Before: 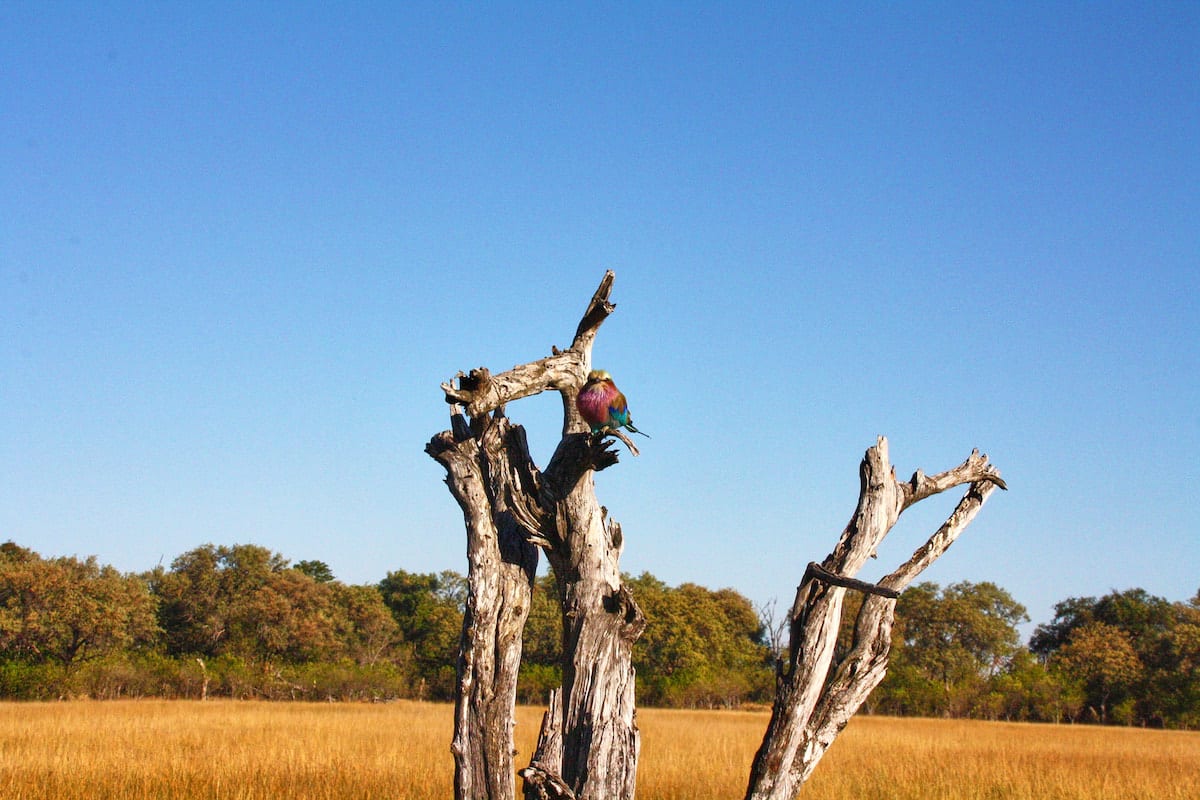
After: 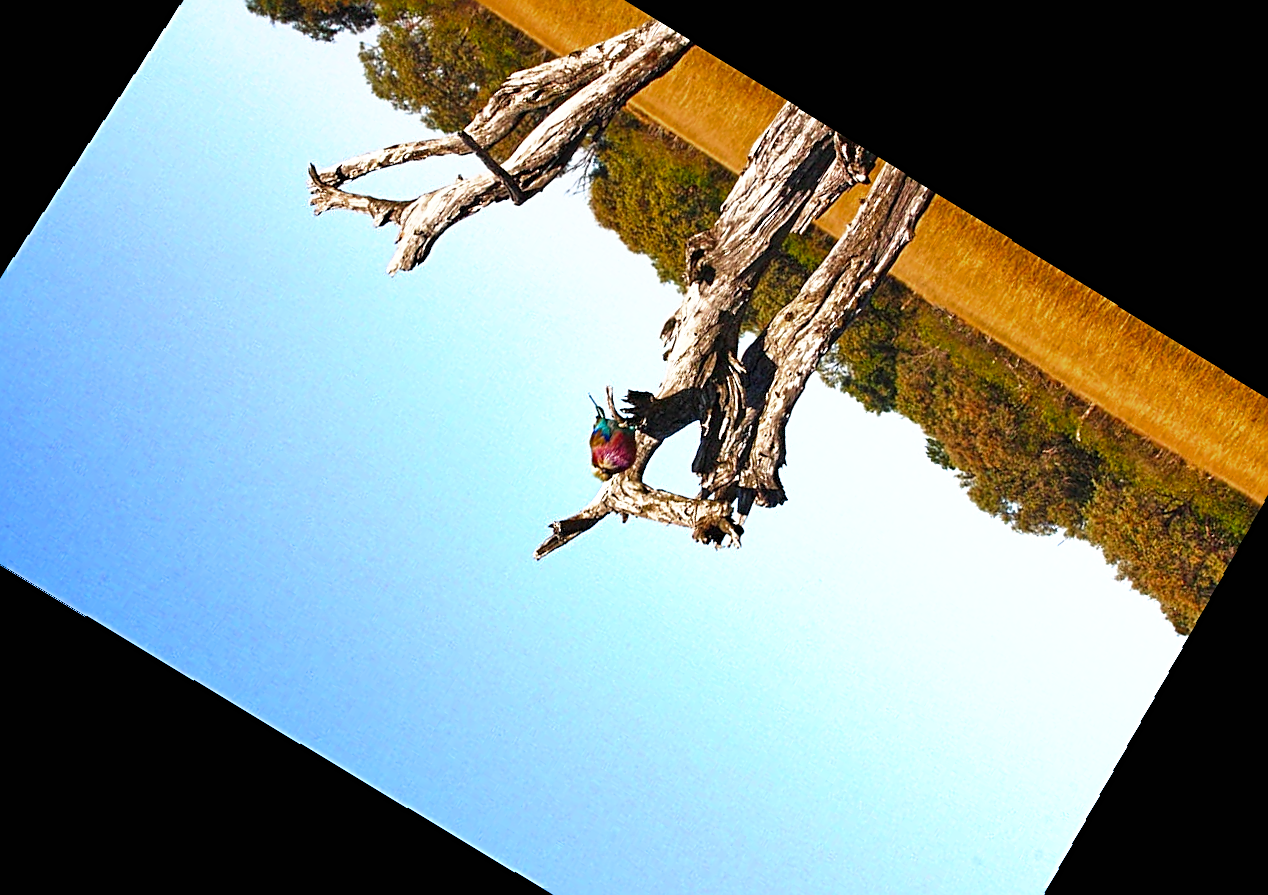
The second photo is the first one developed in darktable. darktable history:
crop and rotate: angle 148.68°, left 9.111%, top 15.603%, right 4.588%, bottom 17.041%
color balance: mode lift, gamma, gain (sRGB)
exposure: black level correction 0, exposure 0.95 EV, compensate exposure bias true, compensate highlight preservation false
sharpen: radius 2.584, amount 0.688
color zones: curves: ch0 [(0.27, 0.396) (0.563, 0.504) (0.75, 0.5) (0.787, 0.307)]
rotate and perspective: lens shift (vertical) 0.048, lens shift (horizontal) -0.024, automatic cropping off
graduated density: rotation 5.63°, offset 76.9
tone curve: curves: ch0 [(0, 0) (0.003, 0.002) (0.011, 0.01) (0.025, 0.022) (0.044, 0.039) (0.069, 0.061) (0.1, 0.088) (0.136, 0.126) (0.177, 0.167) (0.224, 0.211) (0.277, 0.27) (0.335, 0.335) (0.399, 0.407) (0.468, 0.485) (0.543, 0.569) (0.623, 0.659) (0.709, 0.756) (0.801, 0.851) (0.898, 0.961) (1, 1)], preserve colors none
